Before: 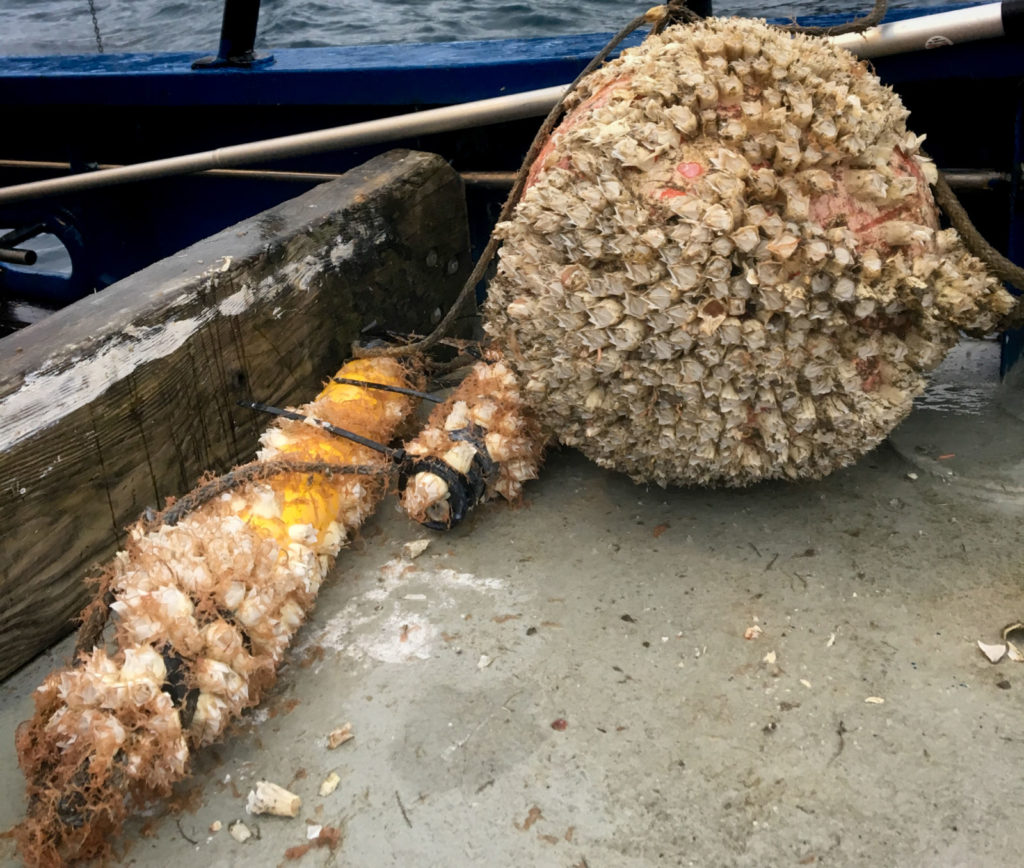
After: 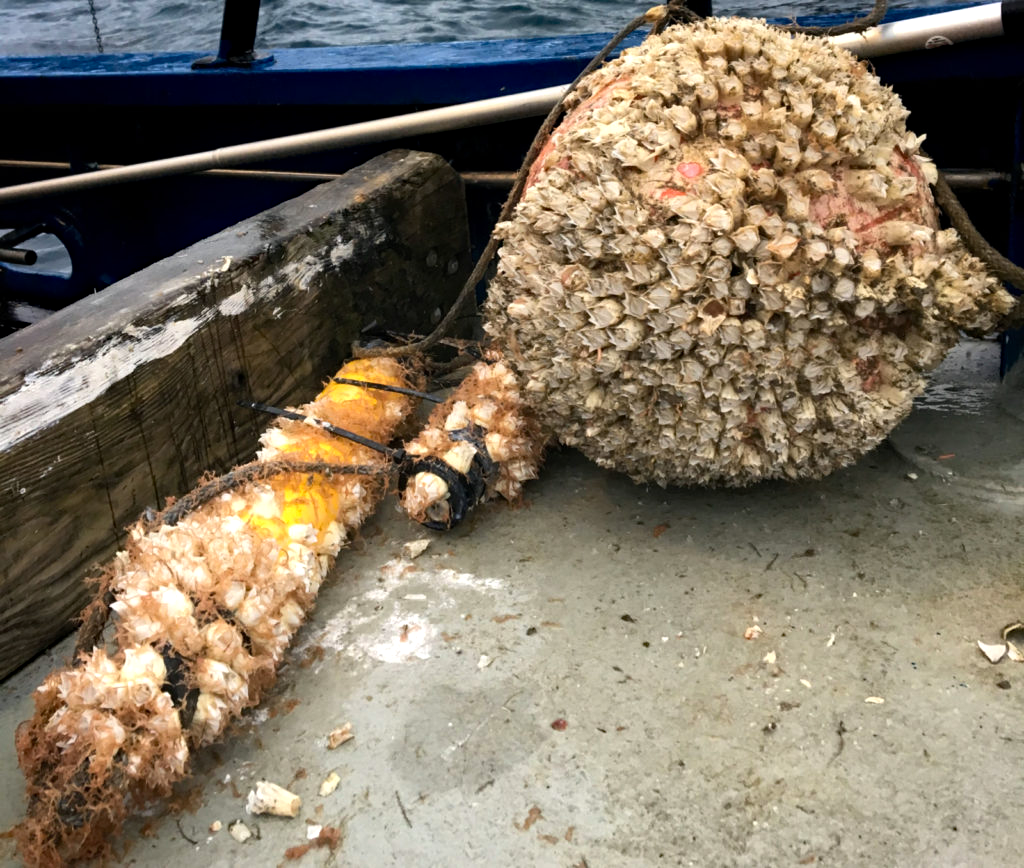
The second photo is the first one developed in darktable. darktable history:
tone equalizer: -8 EV -0.427 EV, -7 EV -0.401 EV, -6 EV -0.349 EV, -5 EV -0.235 EV, -3 EV 0.244 EV, -2 EV 0.351 EV, -1 EV 0.372 EV, +0 EV 0.439 EV, edges refinement/feathering 500, mask exposure compensation -1.57 EV, preserve details guided filter
haze removal: compatibility mode true, adaptive false
